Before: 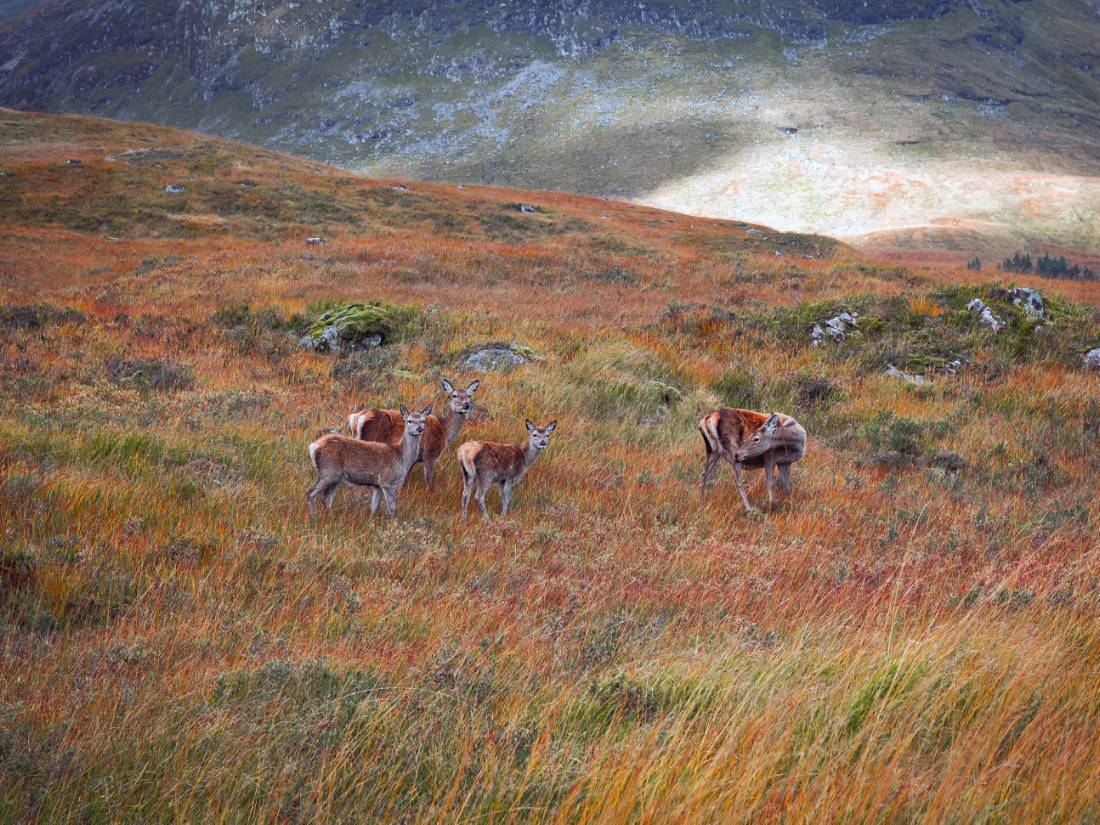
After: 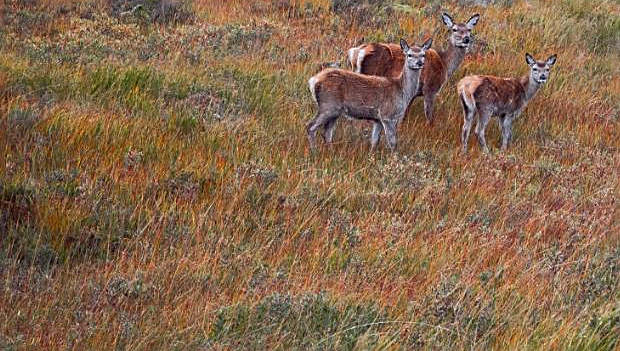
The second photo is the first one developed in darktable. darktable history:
sharpen: on, module defaults
crop: top 44.483%, right 43.593%, bottom 12.892%
